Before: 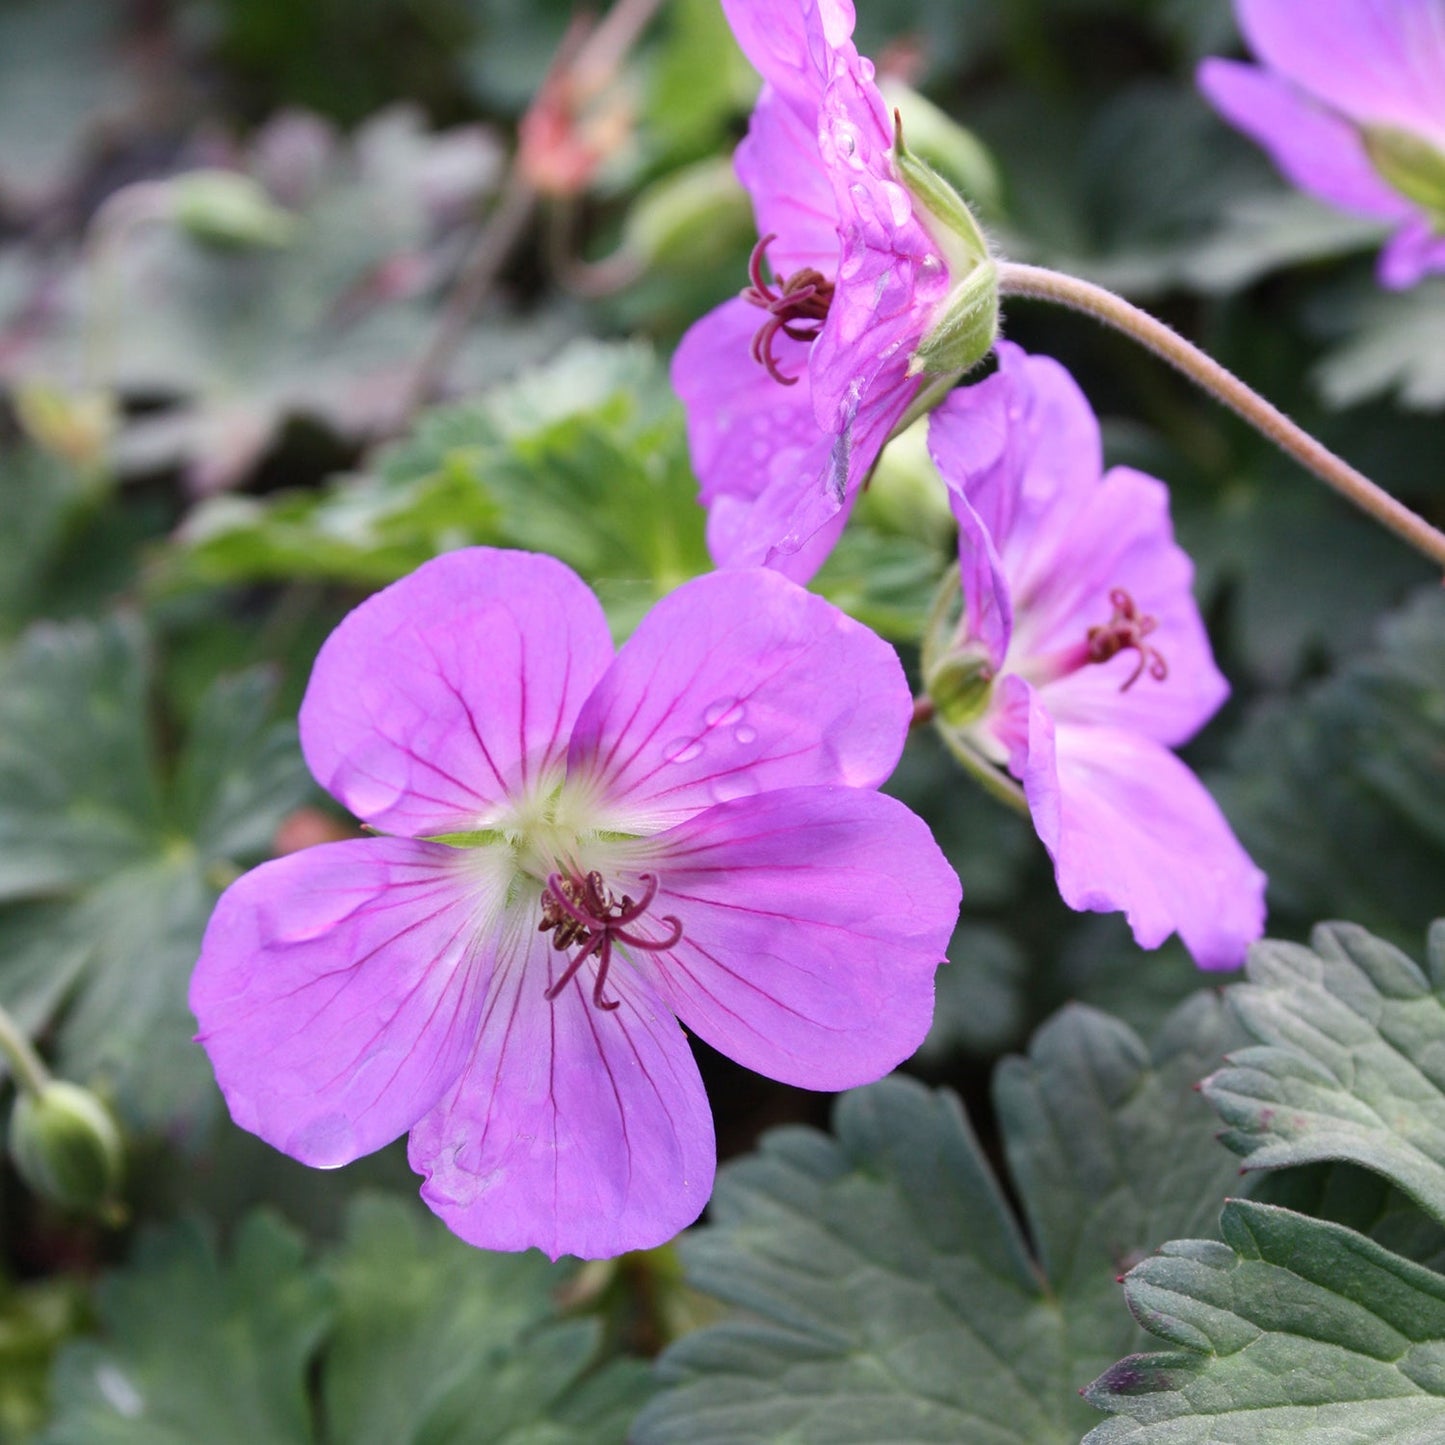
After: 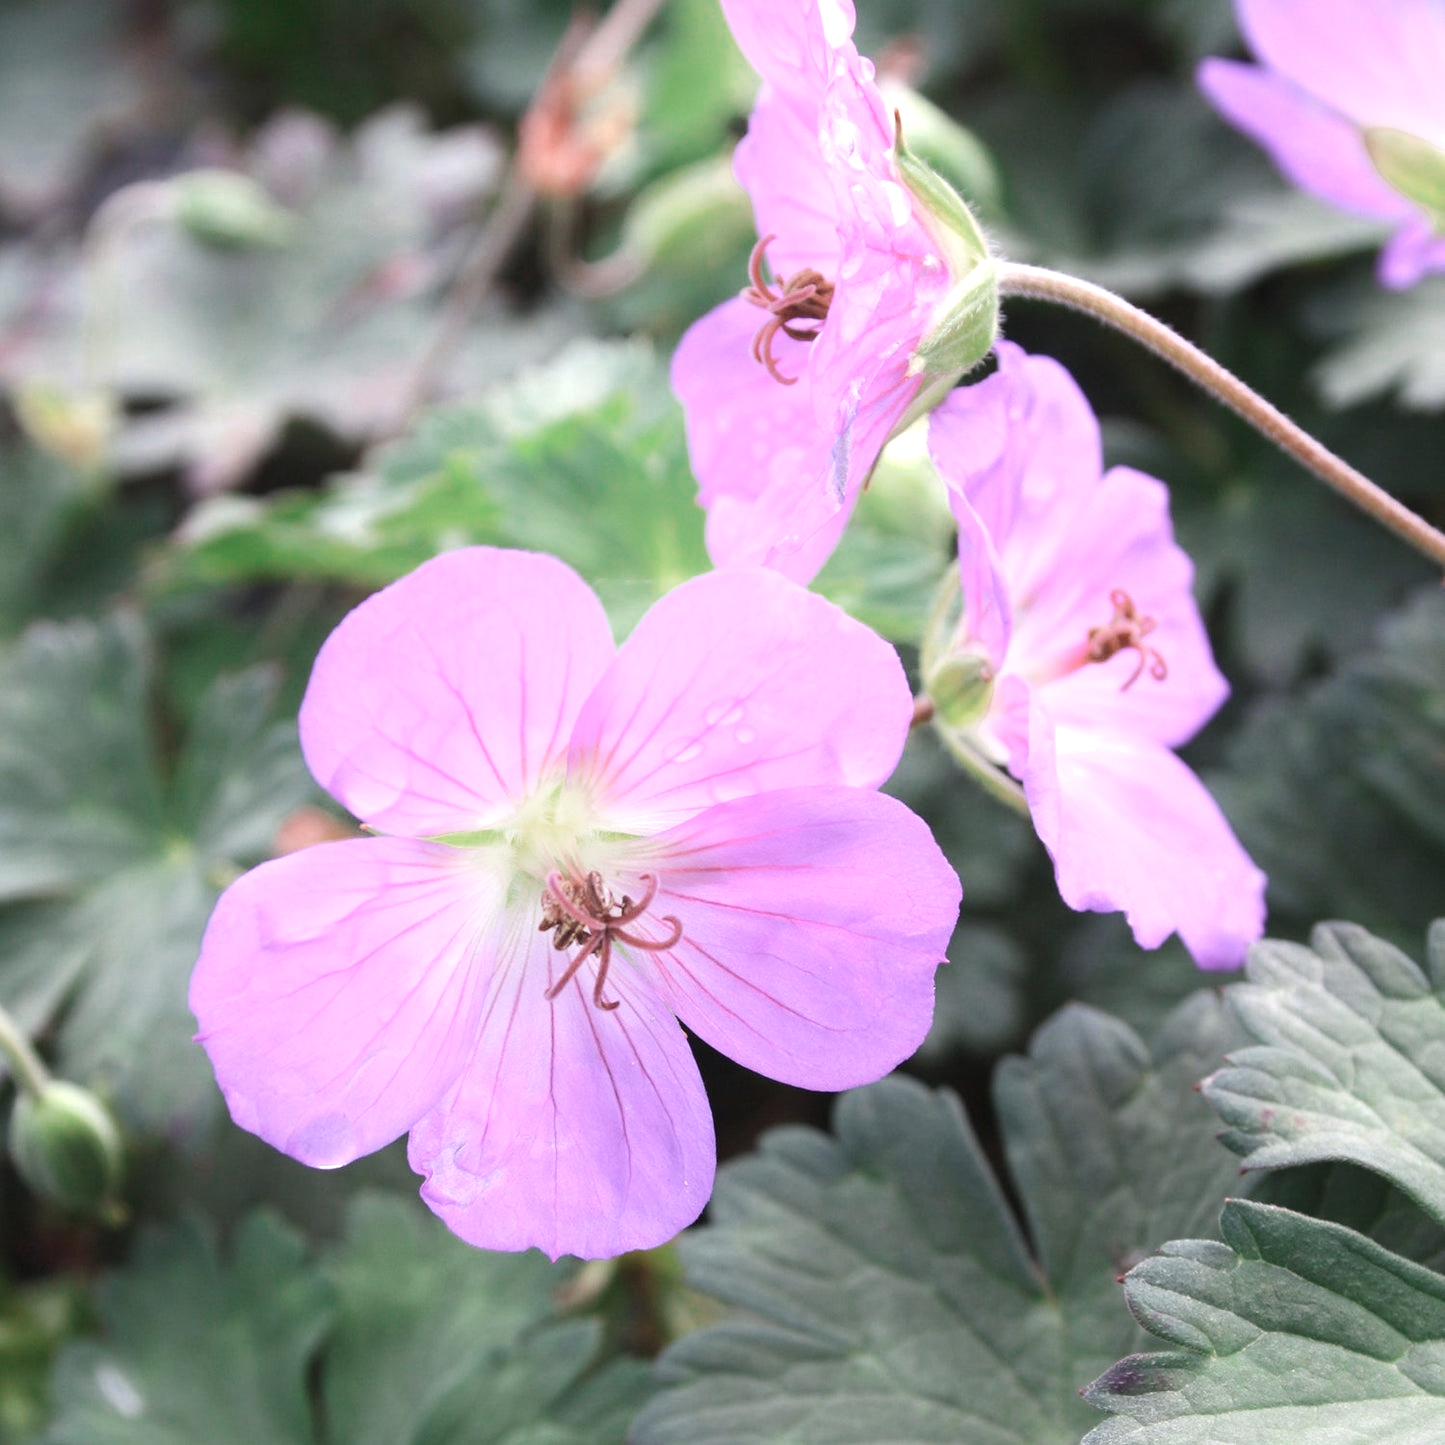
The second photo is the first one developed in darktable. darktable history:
shadows and highlights: shadows -54.3, highlights 86.09, soften with gaussian
exposure: black level correction -0.002, exposure 0.54 EV, compensate highlight preservation false
color zones: curves: ch0 [(0, 0.5) (0.125, 0.4) (0.25, 0.5) (0.375, 0.4) (0.5, 0.4) (0.625, 0.35) (0.75, 0.35) (0.875, 0.5)]; ch1 [(0, 0.35) (0.125, 0.45) (0.25, 0.35) (0.375, 0.35) (0.5, 0.35) (0.625, 0.35) (0.75, 0.45) (0.875, 0.35)]; ch2 [(0, 0.6) (0.125, 0.5) (0.25, 0.5) (0.375, 0.6) (0.5, 0.6) (0.625, 0.5) (0.75, 0.5) (0.875, 0.5)]
